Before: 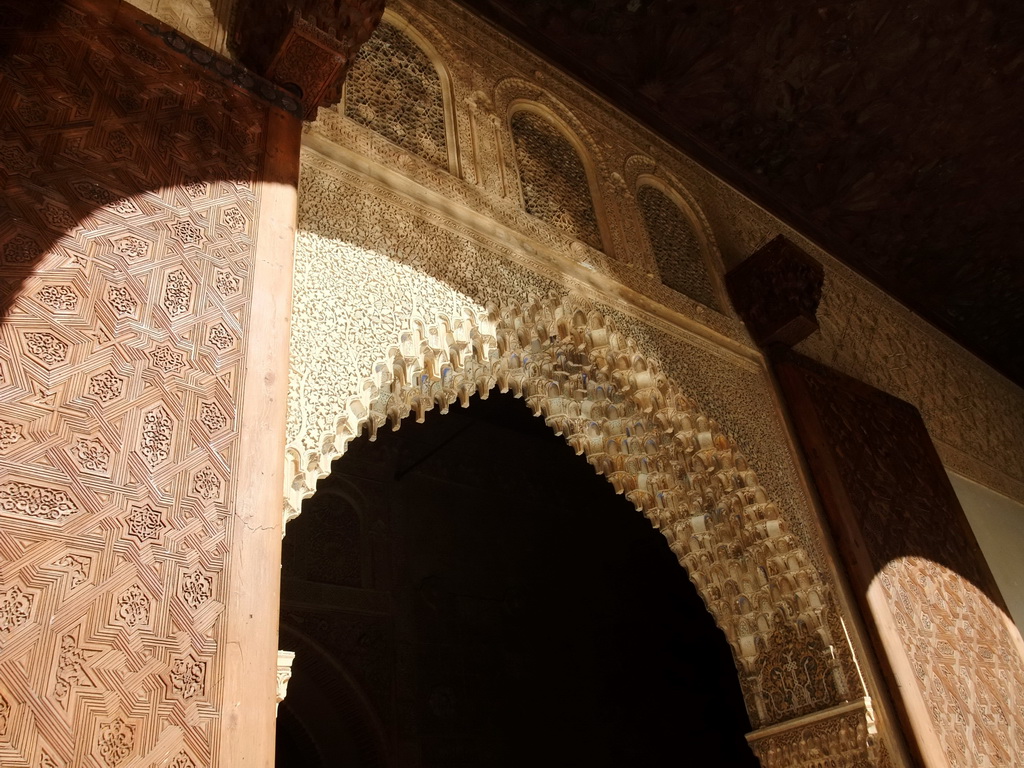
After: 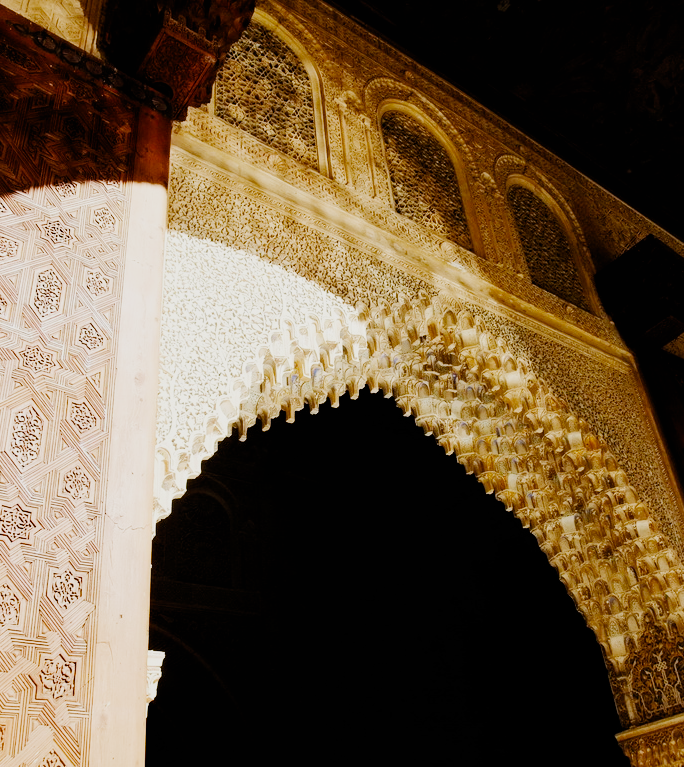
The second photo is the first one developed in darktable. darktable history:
filmic rgb: black relative exposure -6.06 EV, white relative exposure 6.97 EV, hardness 2.26, preserve chrominance no, color science v5 (2021)
crop and rotate: left 12.721%, right 20.449%
exposure: black level correction 0, exposure 1 EV, compensate highlight preservation false
color balance rgb: highlights gain › chroma 0.289%, highlights gain › hue 329.91°, linear chroma grading › global chroma 15.193%, perceptual saturation grading › global saturation 3.052%, perceptual brilliance grading › global brilliance 14.967%, perceptual brilliance grading › shadows -35.482%, global vibrance 0.874%, saturation formula JzAzBz (2021)
